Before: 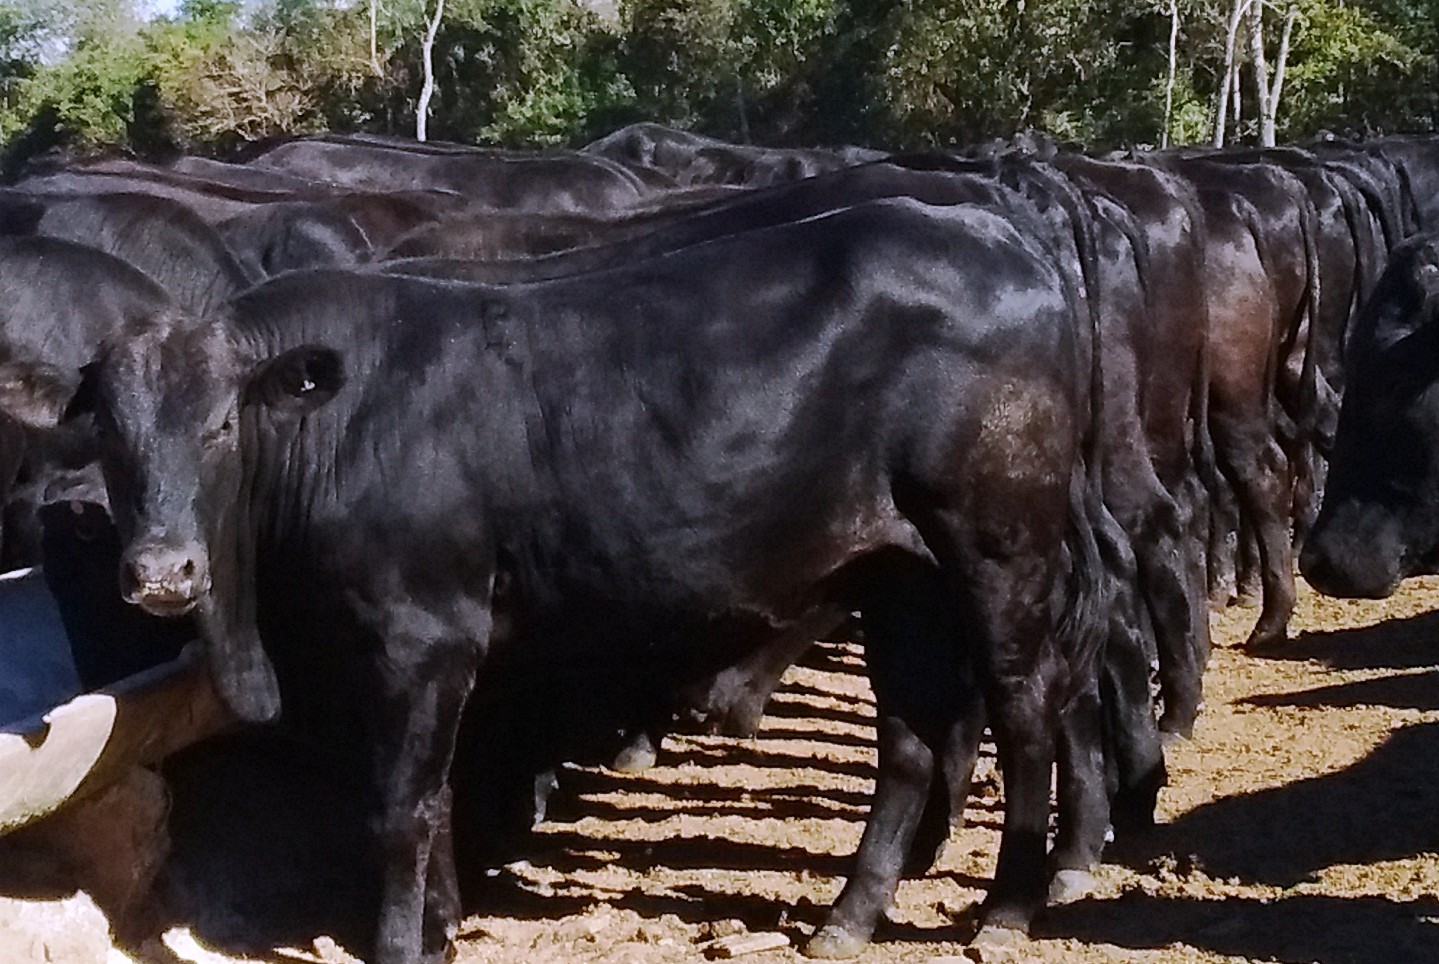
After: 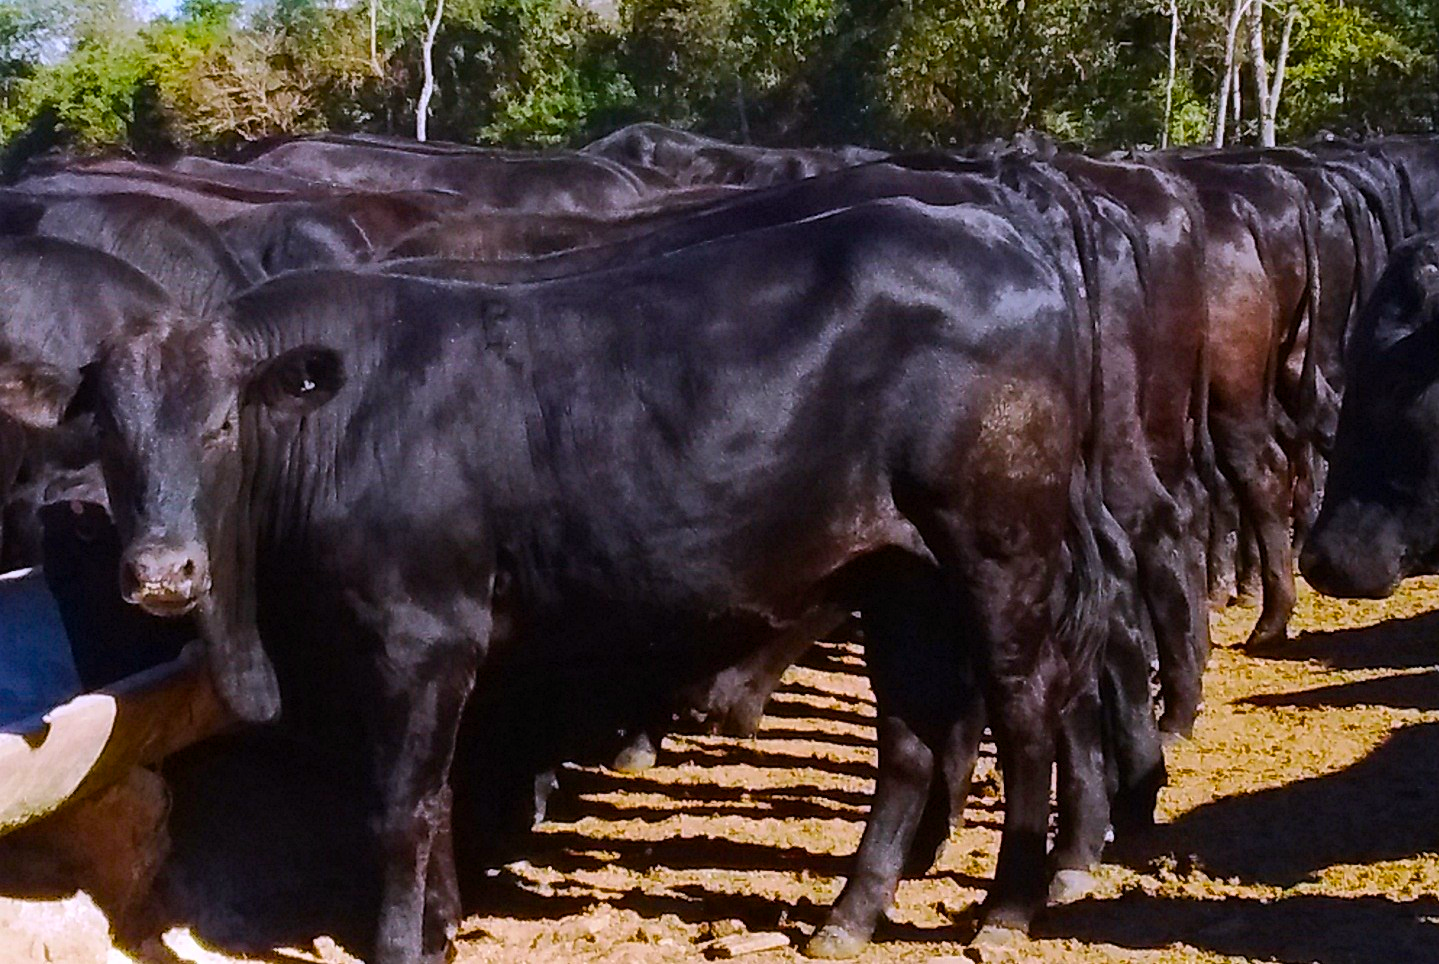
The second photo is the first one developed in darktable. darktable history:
color balance rgb: power › chroma 0.306%, power › hue 23.99°, linear chroma grading › global chroma 15.568%, perceptual saturation grading › global saturation 39.099%, global vibrance 20%
